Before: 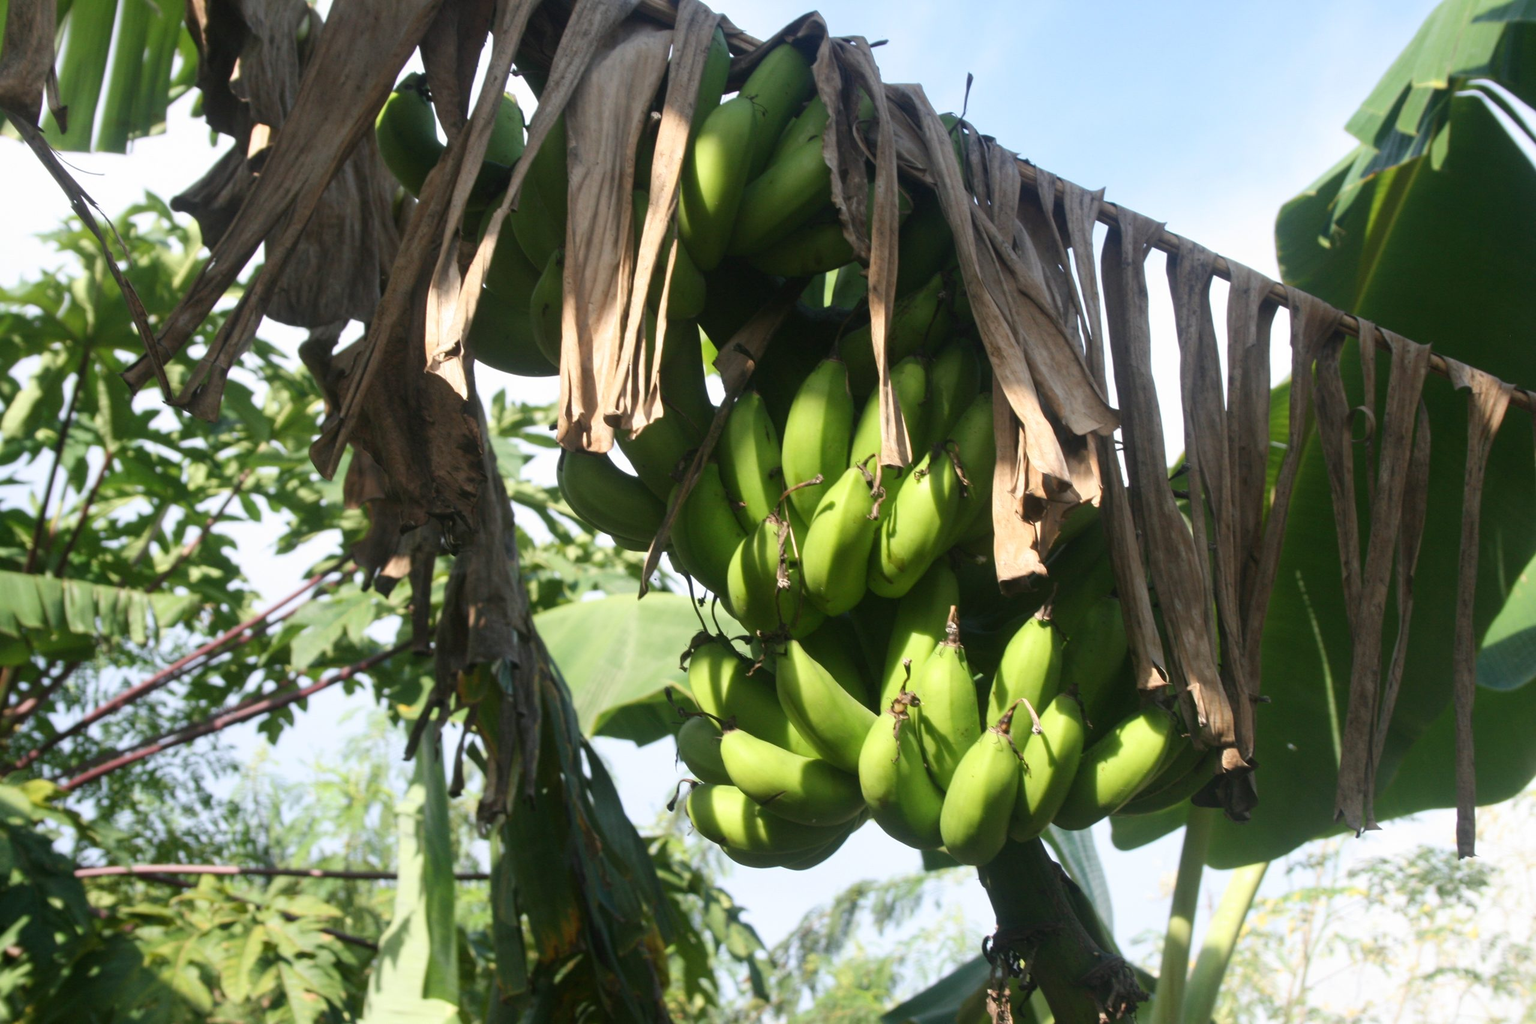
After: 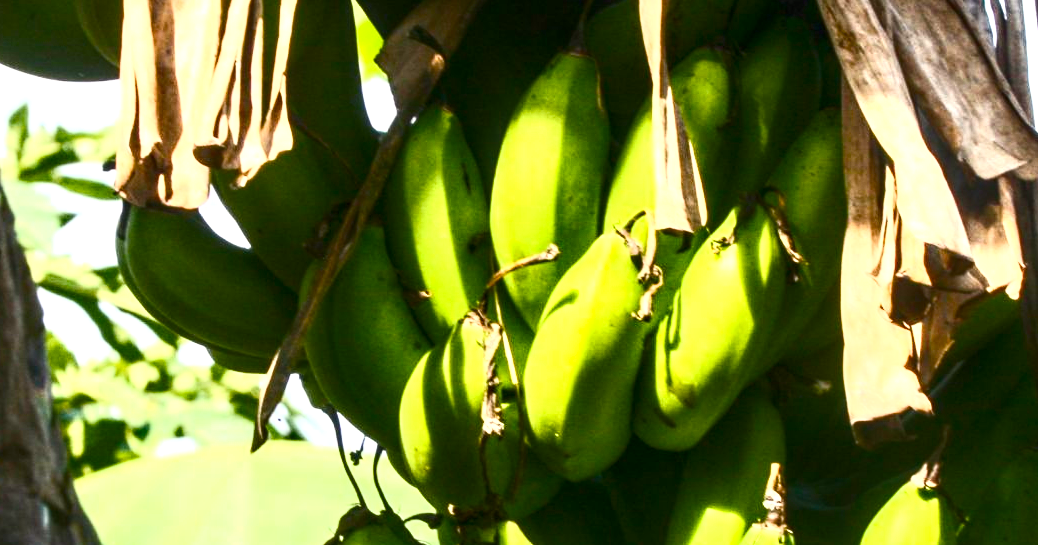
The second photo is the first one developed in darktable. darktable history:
color balance rgb: shadows lift › chroma 1.033%, shadows lift › hue 241.12°, power › chroma 0.317%, power › hue 25.39°, linear chroma grading › global chroma 14.449%, perceptual saturation grading › global saturation 20%, perceptual saturation grading › highlights -24.918%, perceptual saturation grading › shadows 50.259%, global vibrance 20%
contrast brightness saturation: contrast 0.633, brightness 0.355, saturation 0.135
crop: left 31.763%, top 32.036%, right 27.672%, bottom 35.991%
local contrast: highlights 78%, shadows 56%, detail 173%, midtone range 0.429
exposure: compensate highlight preservation false
